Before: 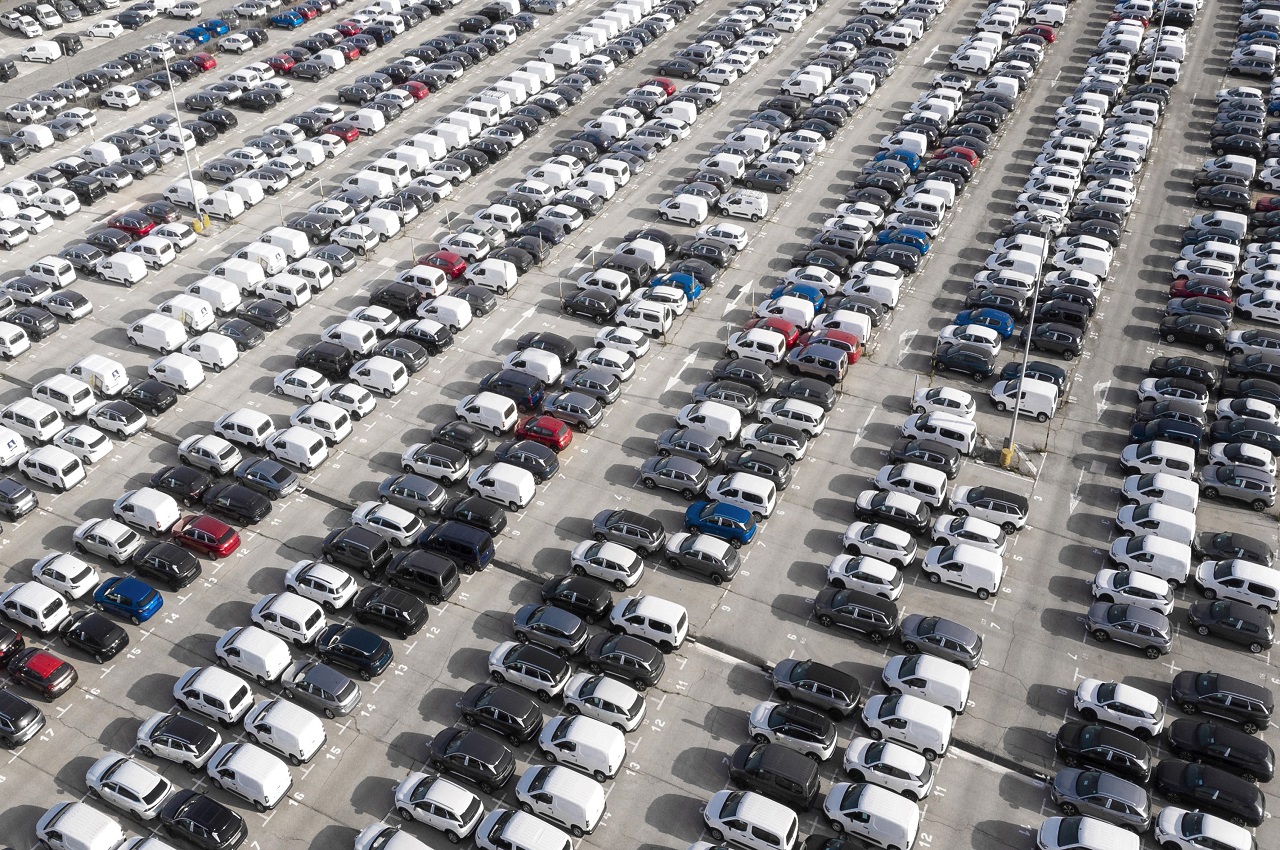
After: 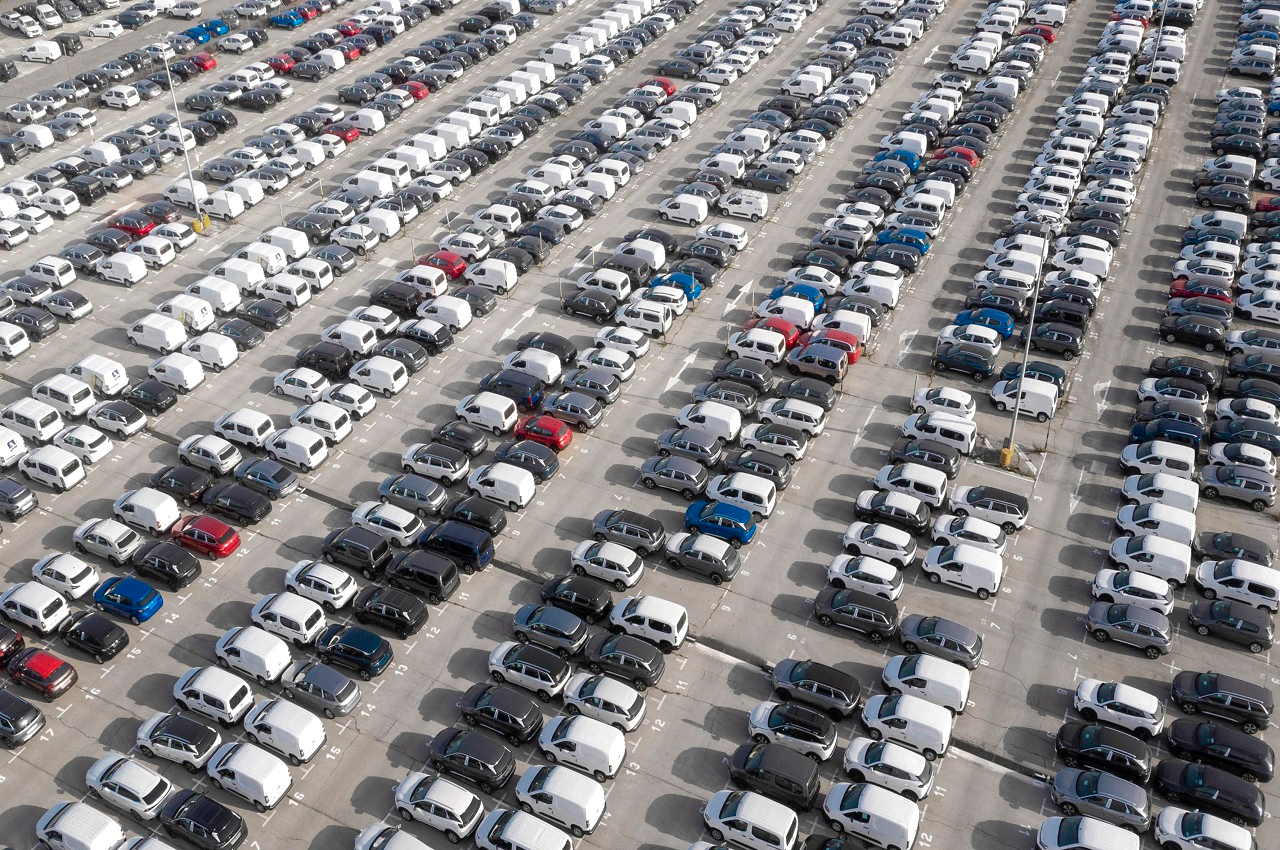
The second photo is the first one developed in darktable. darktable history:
shadows and highlights: on, module defaults
exposure: exposure 0.02 EV, compensate highlight preservation false
